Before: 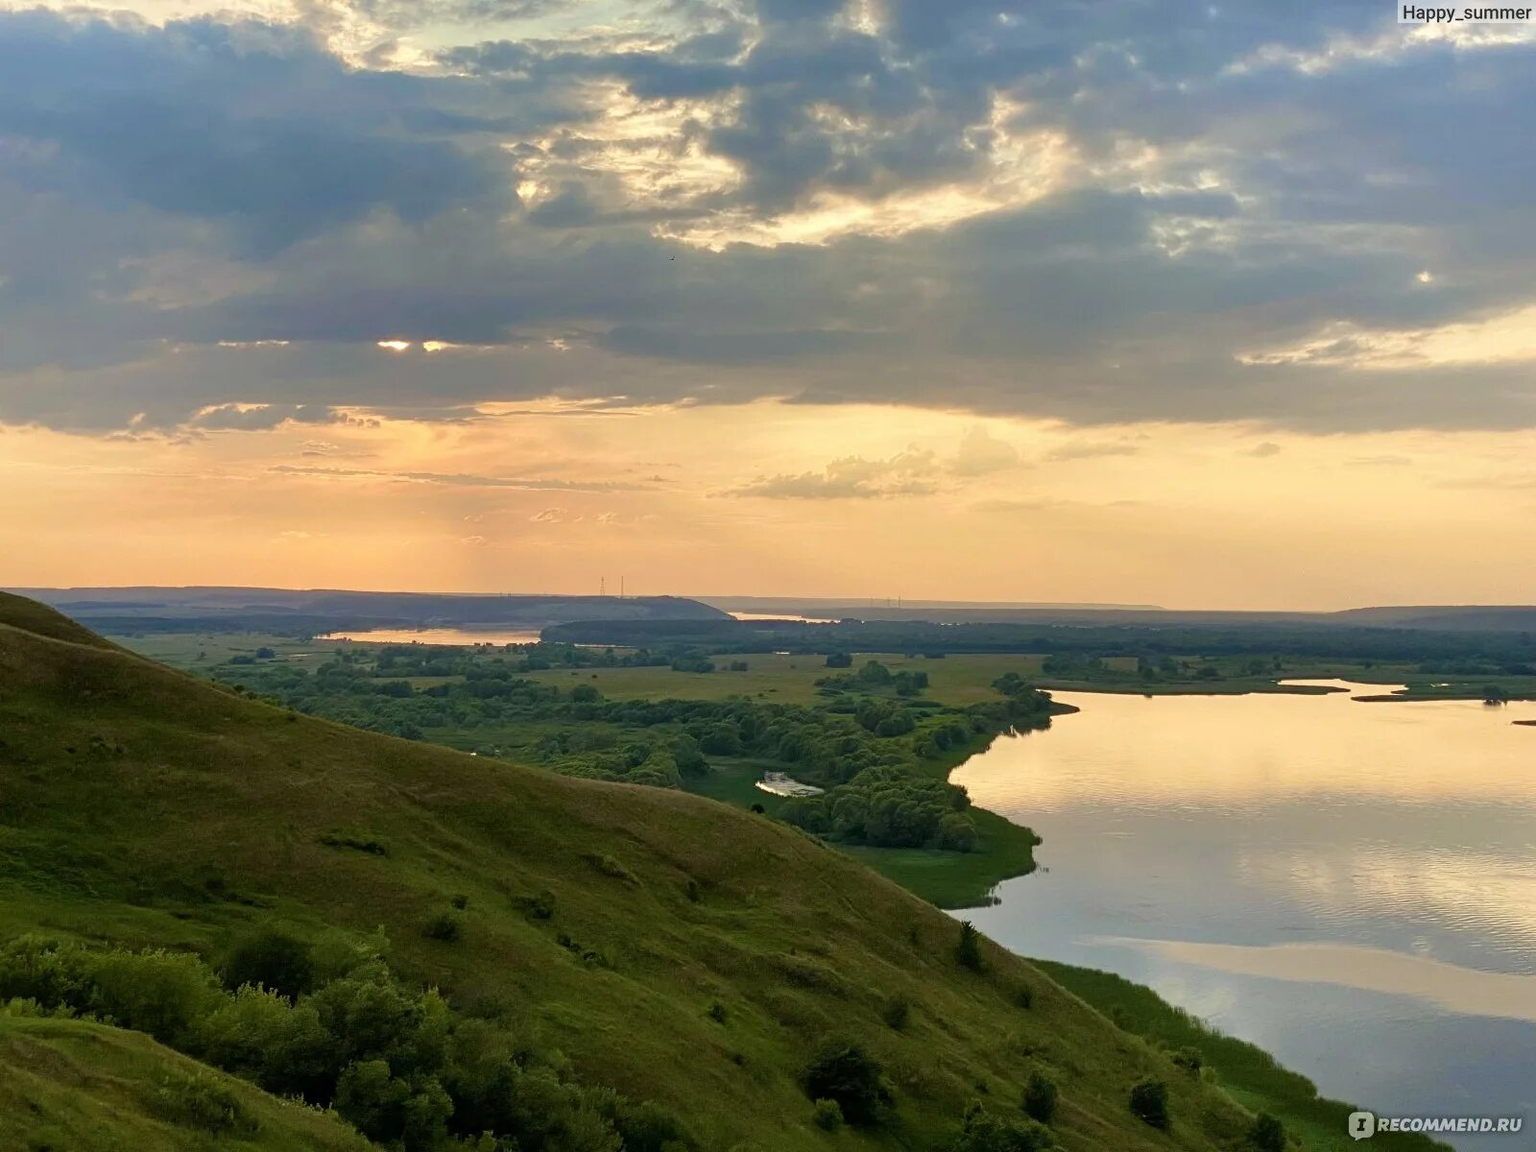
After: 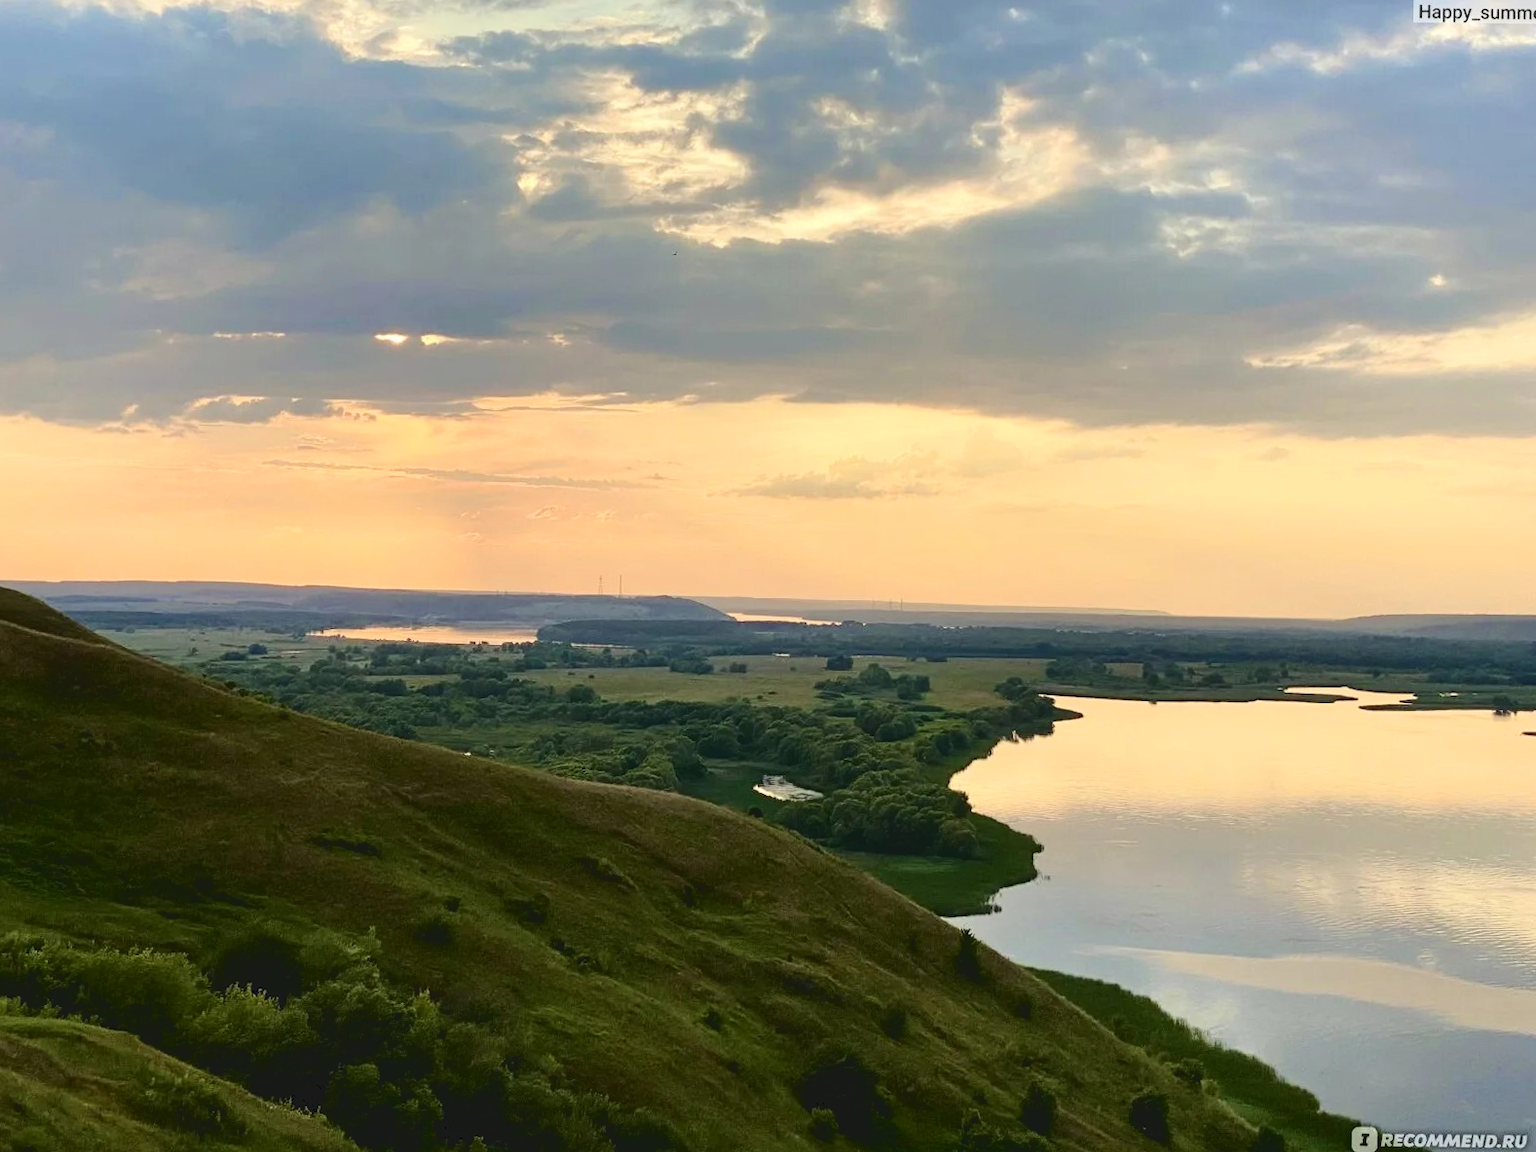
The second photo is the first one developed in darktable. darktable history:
tone curve: curves: ch0 [(0, 0) (0.003, 0.085) (0.011, 0.086) (0.025, 0.086) (0.044, 0.088) (0.069, 0.093) (0.1, 0.102) (0.136, 0.12) (0.177, 0.157) (0.224, 0.203) (0.277, 0.277) (0.335, 0.36) (0.399, 0.463) (0.468, 0.559) (0.543, 0.626) (0.623, 0.703) (0.709, 0.789) (0.801, 0.869) (0.898, 0.927) (1, 1)], color space Lab, independent channels, preserve colors none
crop and rotate: angle -0.613°
